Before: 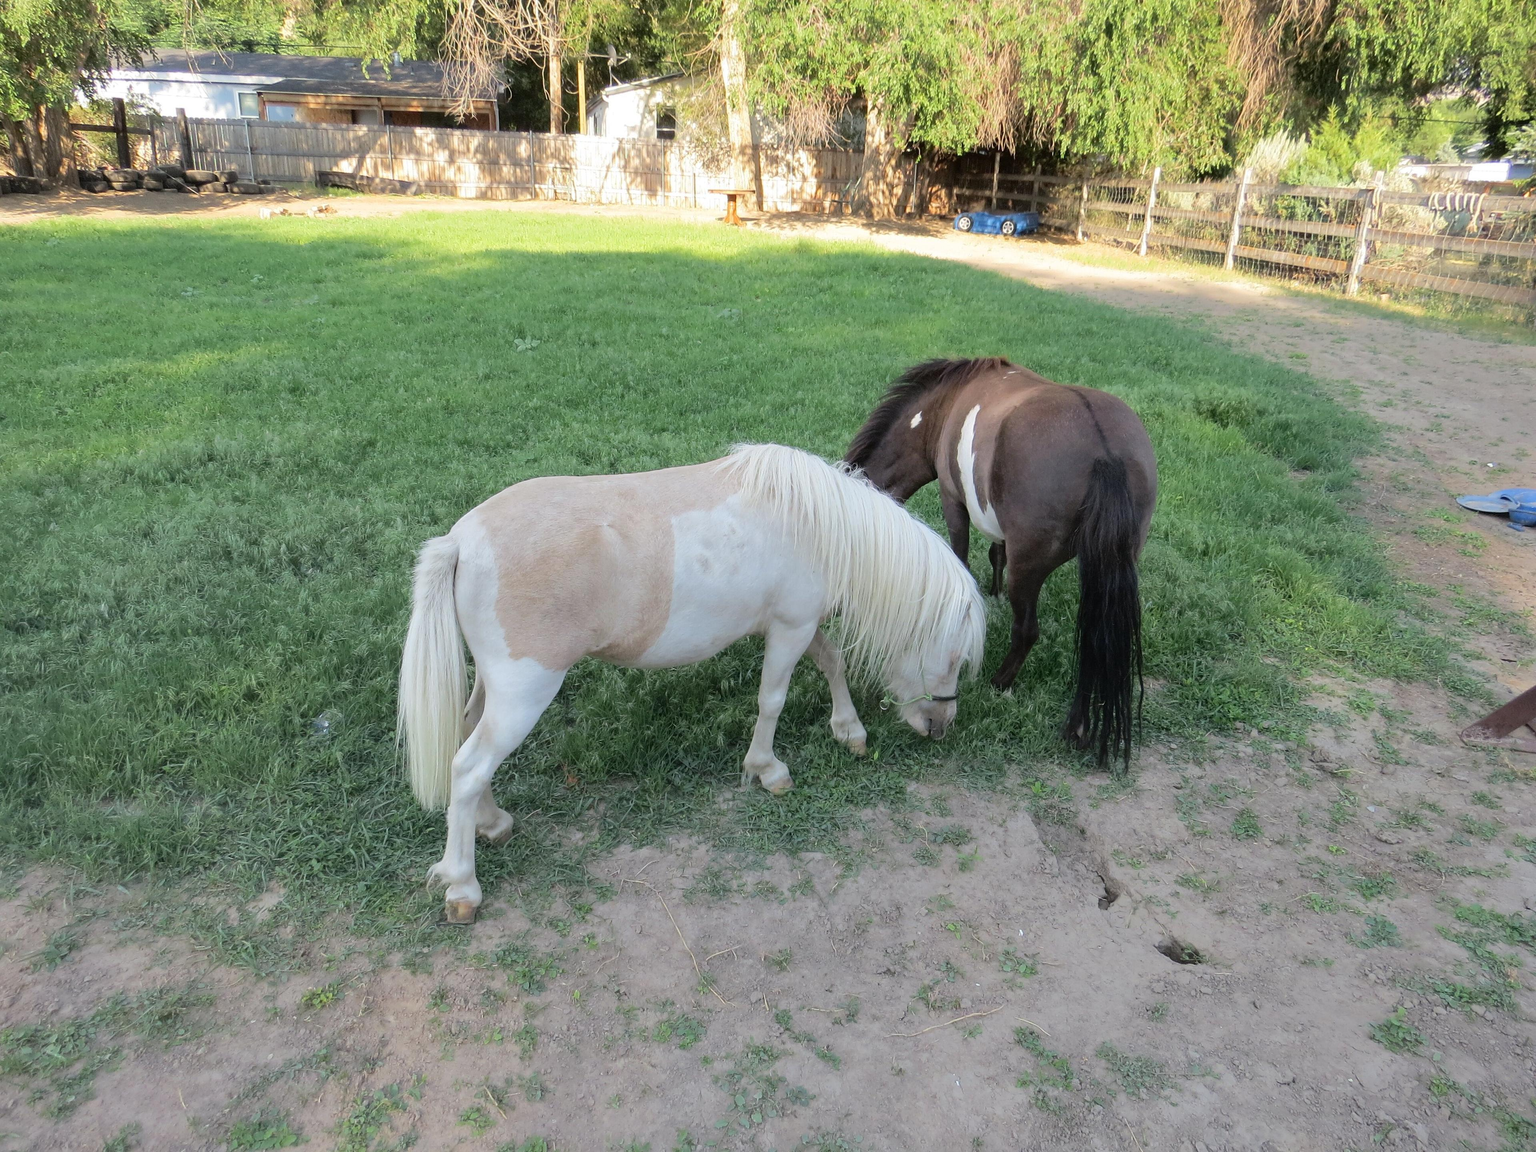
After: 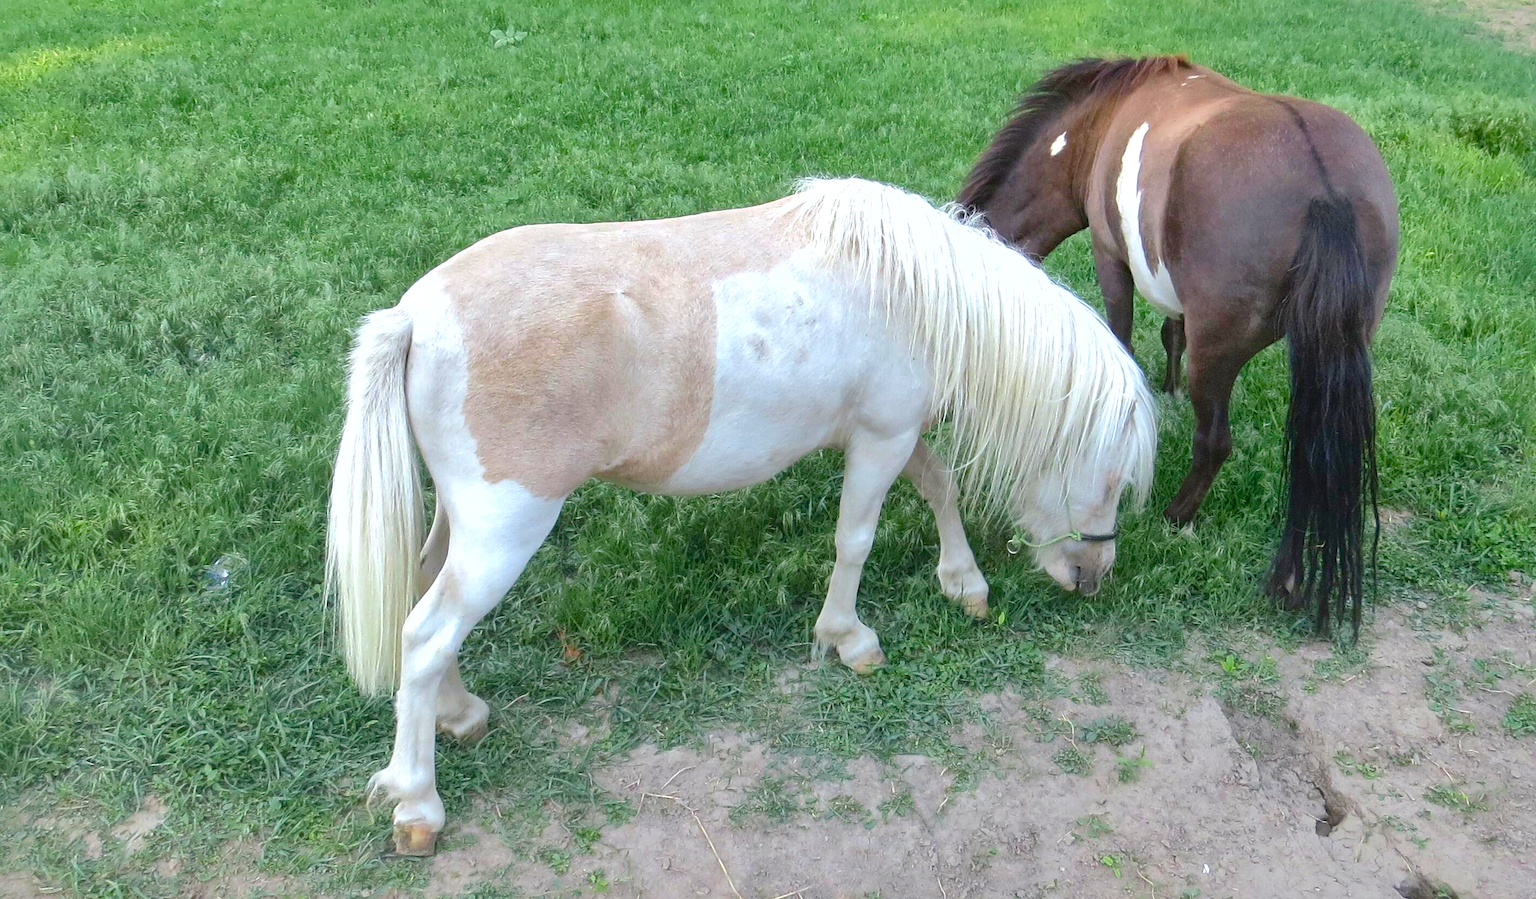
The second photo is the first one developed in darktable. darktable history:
shadows and highlights: on, module defaults
color balance rgb: perceptual saturation grading › global saturation 27.383%, perceptual saturation grading › highlights -27.709%, perceptual saturation grading › mid-tones 15.562%, perceptual saturation grading › shadows 34.226%, global vibrance 20%
exposure: black level correction 0, exposure 0.69 EV, compensate highlight preservation false
crop: left 10.902%, top 27.609%, right 18.307%, bottom 17.093%
